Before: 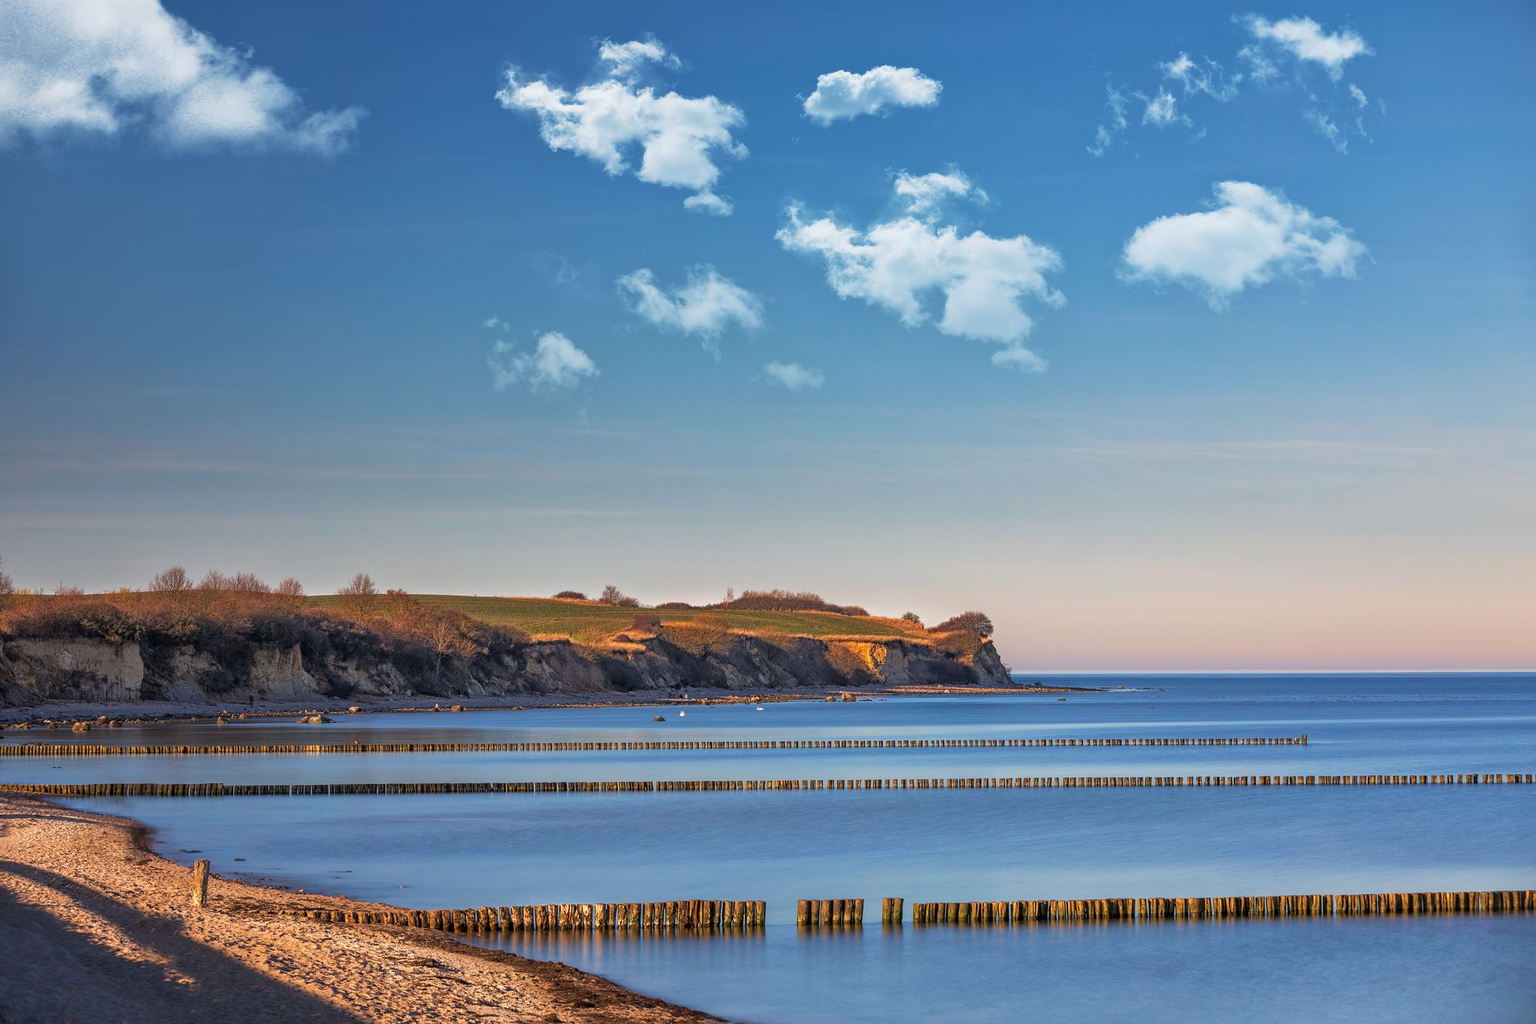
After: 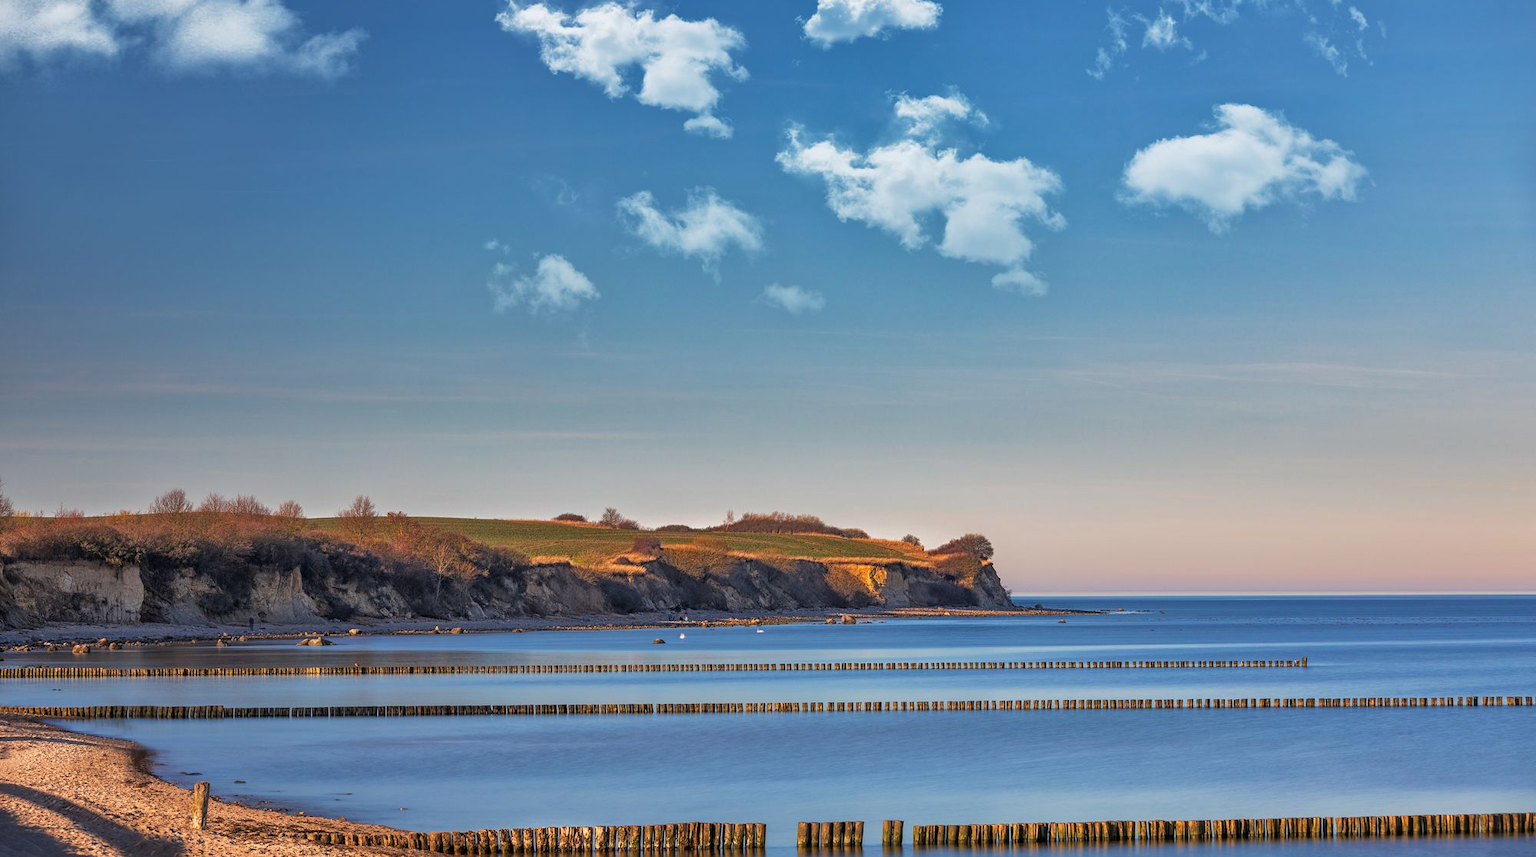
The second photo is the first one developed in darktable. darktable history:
shadows and highlights: soften with gaussian
crop: top 7.625%, bottom 8.027%
color balance rgb: global vibrance -1%, saturation formula JzAzBz (2021)
